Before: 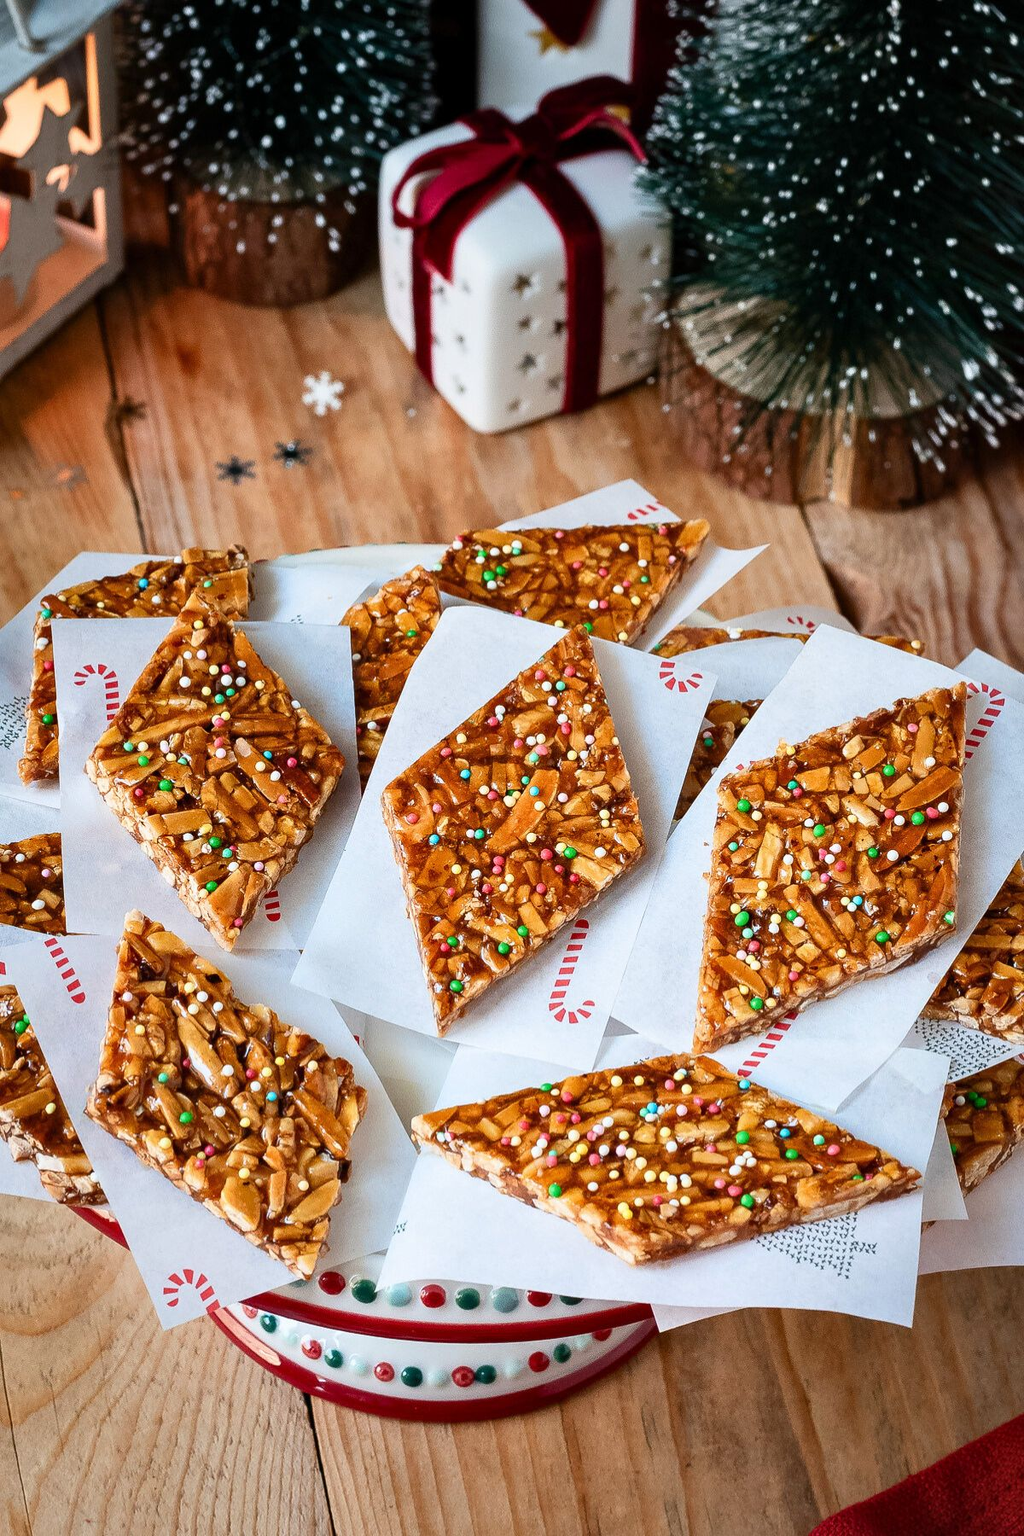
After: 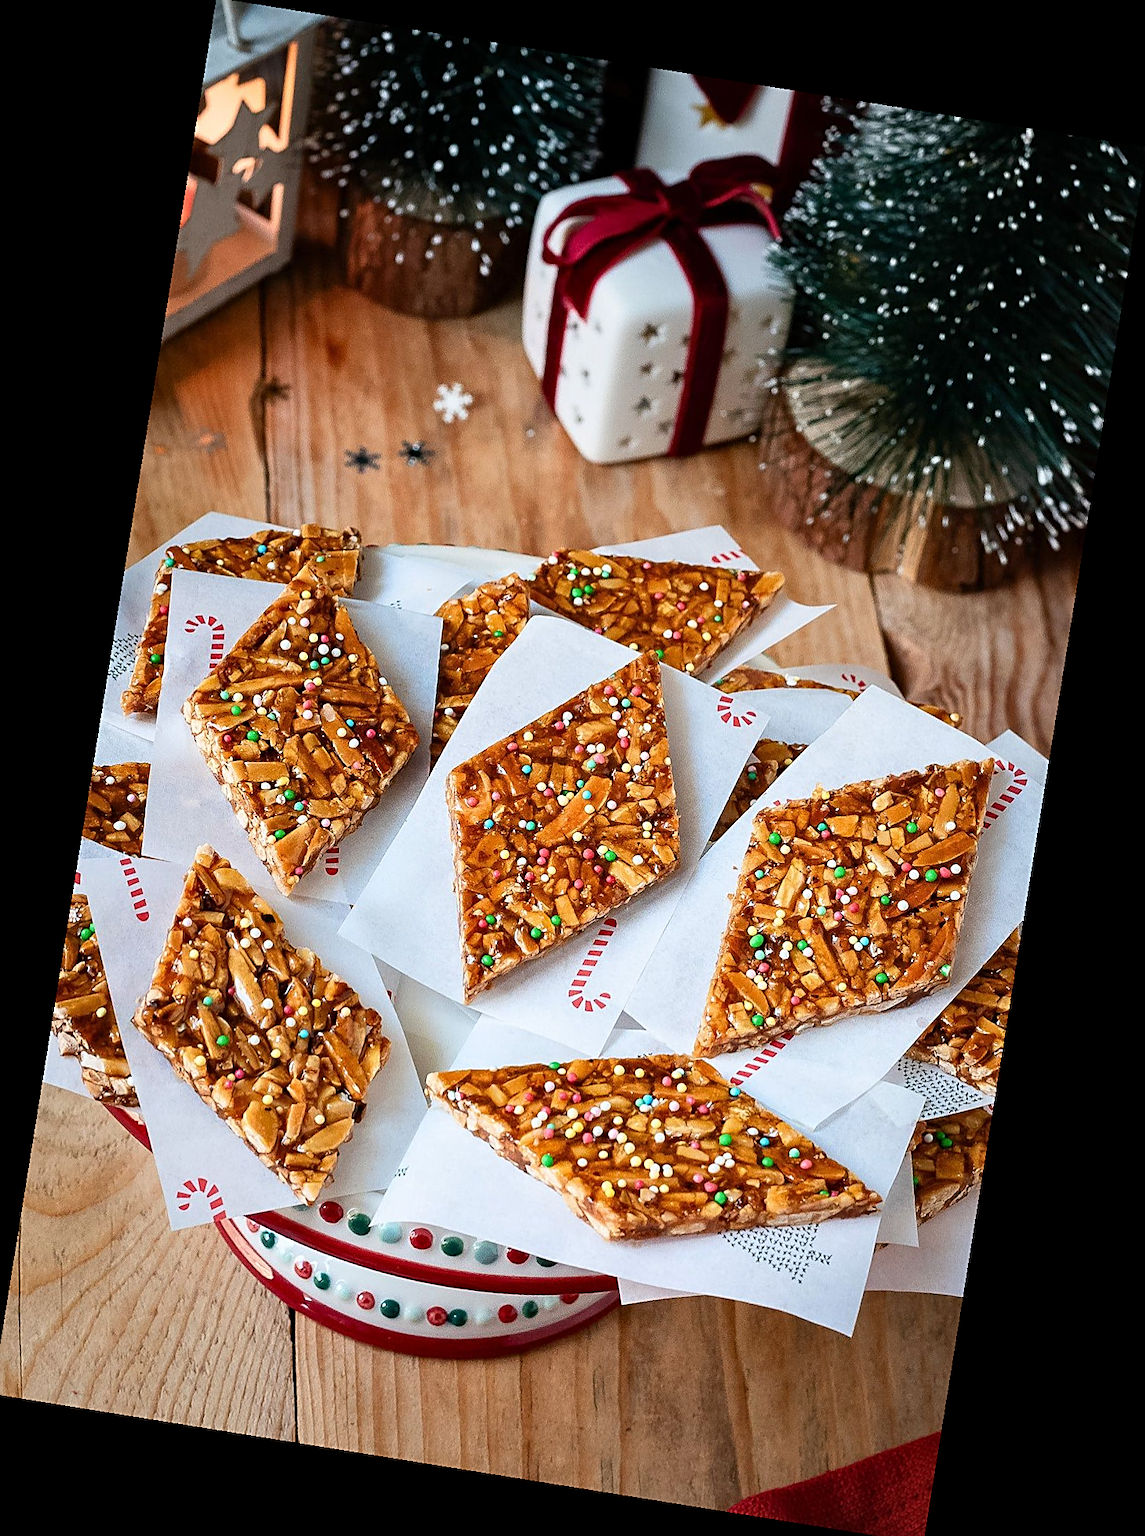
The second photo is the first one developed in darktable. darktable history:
crop and rotate: left 0.614%, top 0.179%, bottom 0.309%
sharpen: amount 0.575
rotate and perspective: rotation 9.12°, automatic cropping off
